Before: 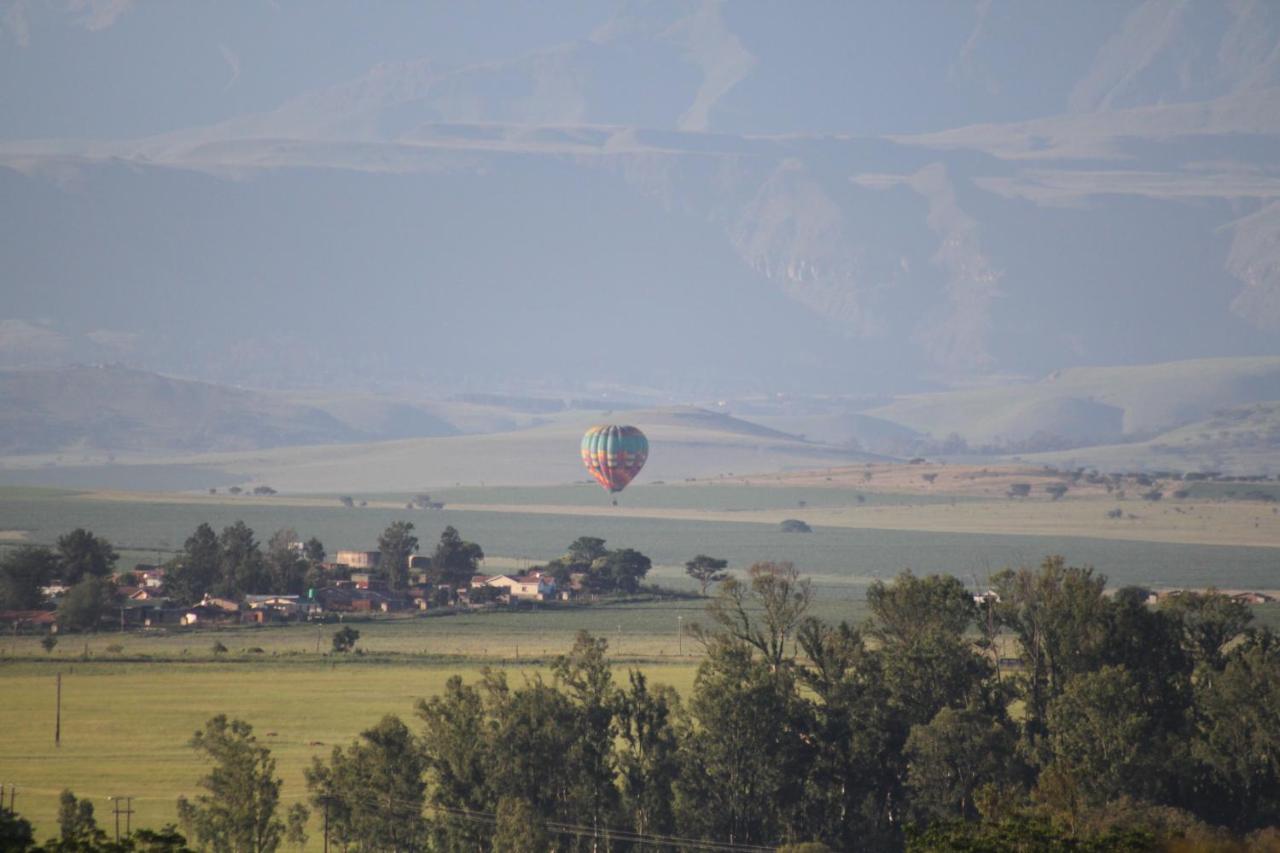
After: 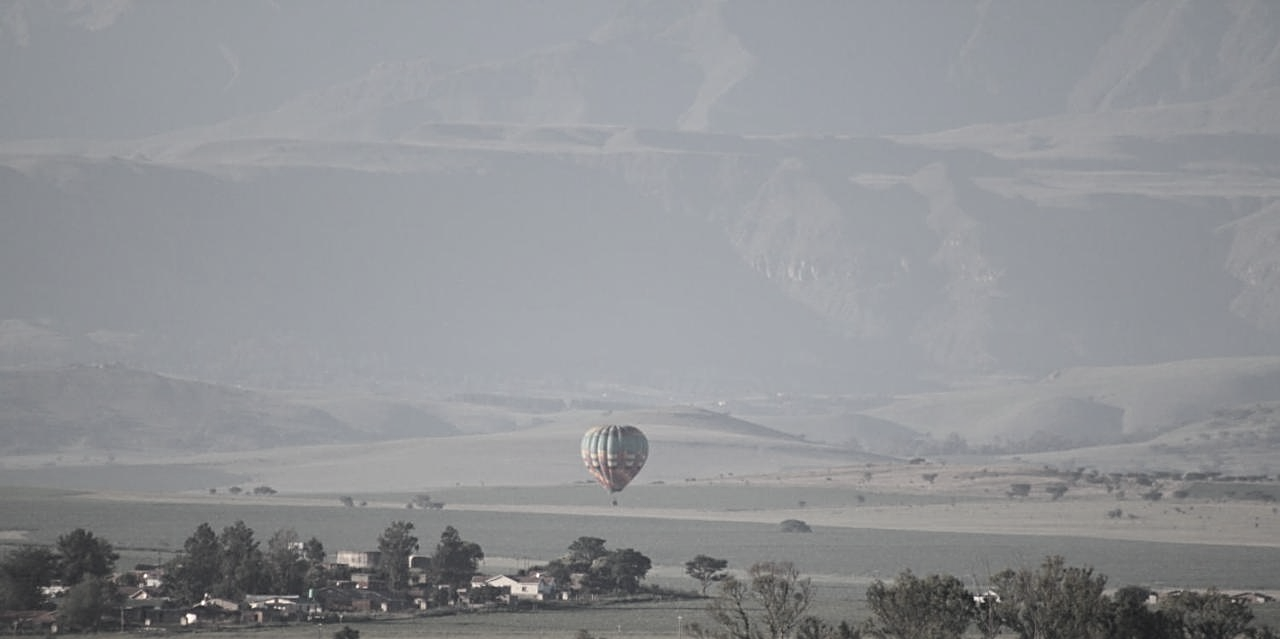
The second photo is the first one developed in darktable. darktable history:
crop: bottom 24.987%
color zones: curves: ch1 [(0, 0.153) (0.143, 0.15) (0.286, 0.151) (0.429, 0.152) (0.571, 0.152) (0.714, 0.151) (0.857, 0.151) (1, 0.153)]
sharpen: on, module defaults
